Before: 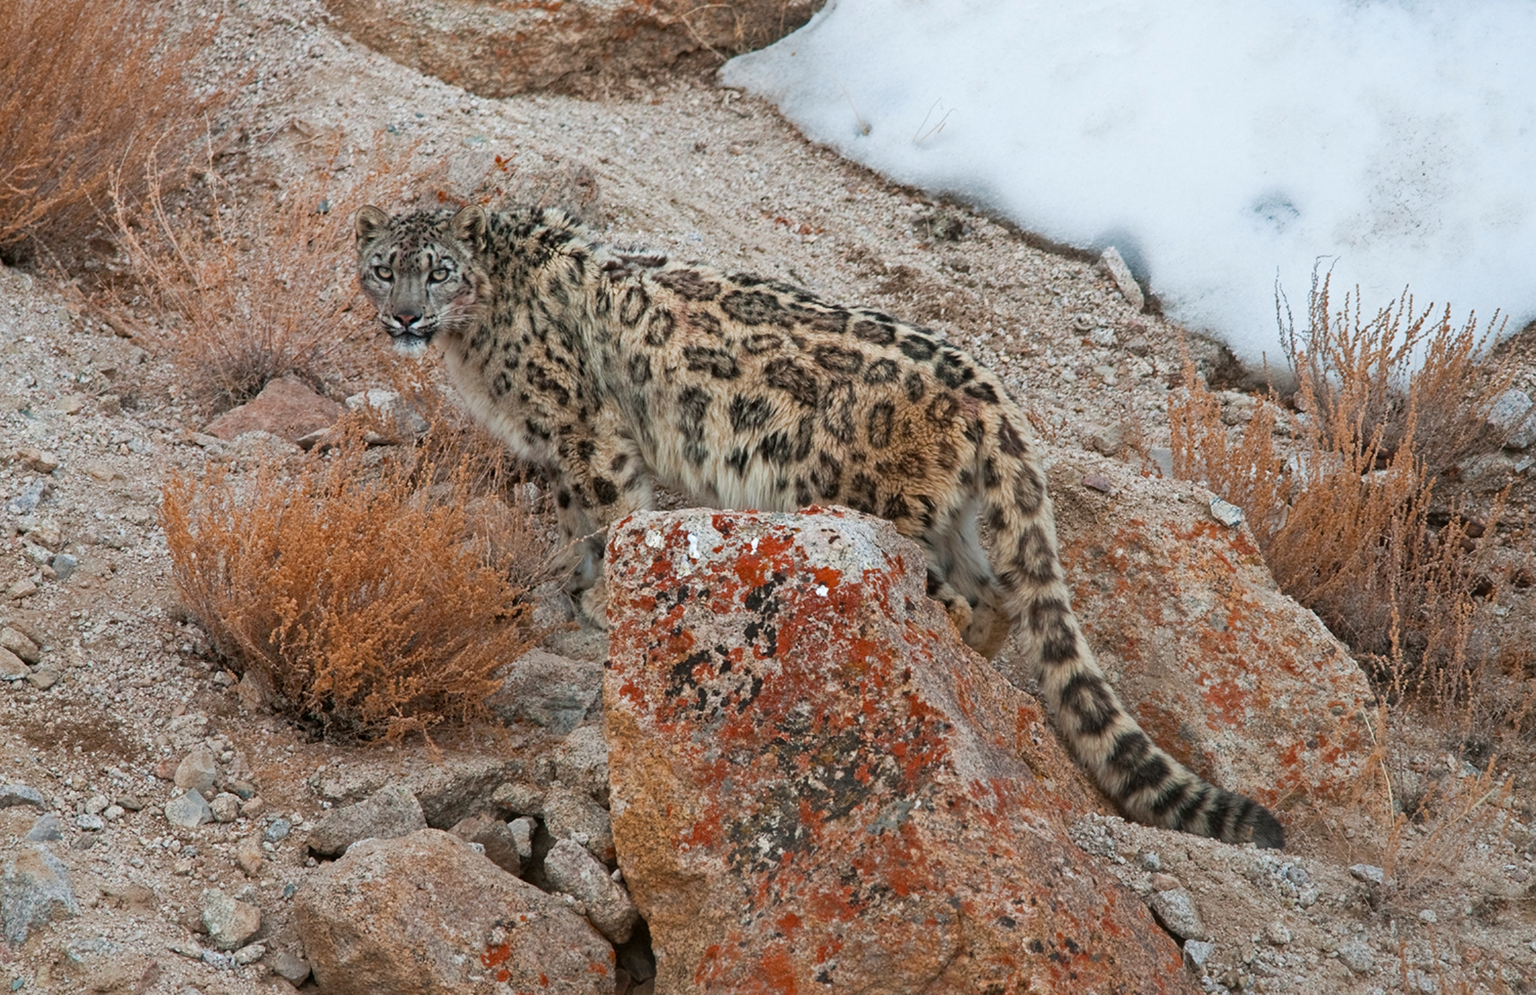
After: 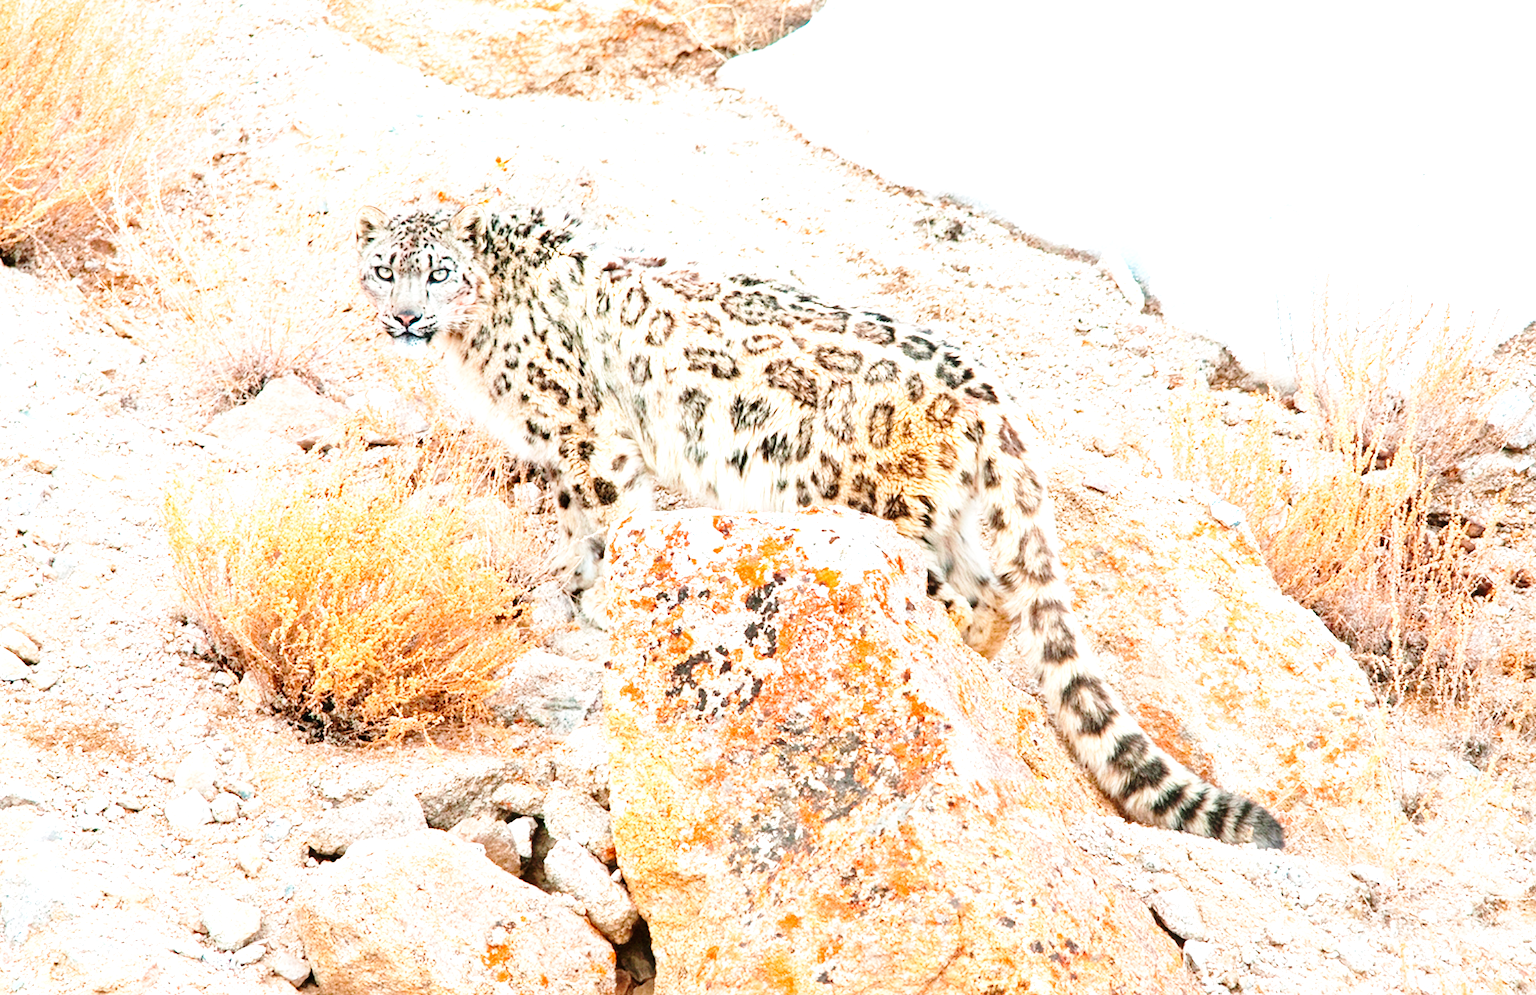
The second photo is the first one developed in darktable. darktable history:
exposure: black level correction 0, exposure 1.399 EV, compensate exposure bias true, compensate highlight preservation false
base curve: curves: ch0 [(0, 0) (0.028, 0.03) (0.121, 0.232) (0.46, 0.748) (0.859, 0.968) (1, 1)], preserve colors none
